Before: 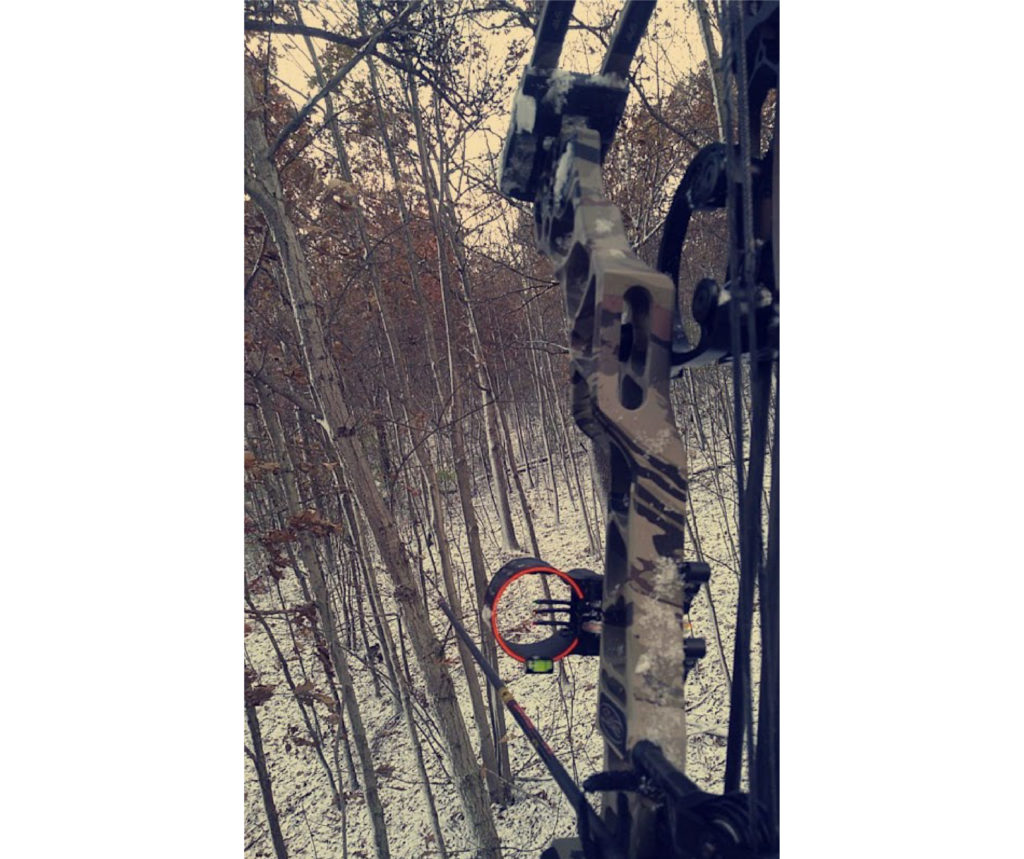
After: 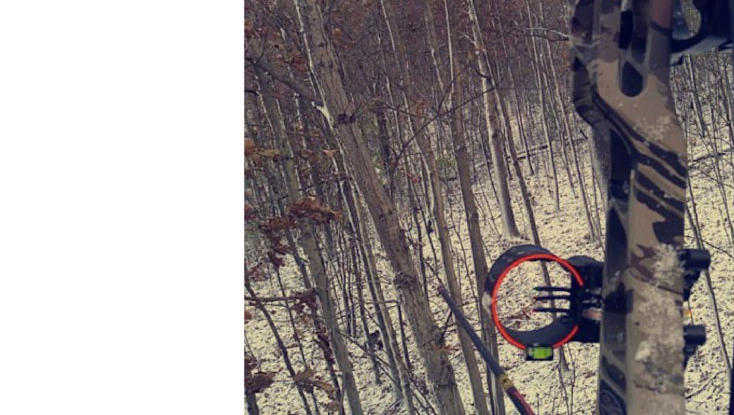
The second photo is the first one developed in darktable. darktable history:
contrast brightness saturation: saturation 0.097
crop: top 36.533%, right 28.297%, bottom 15.114%
